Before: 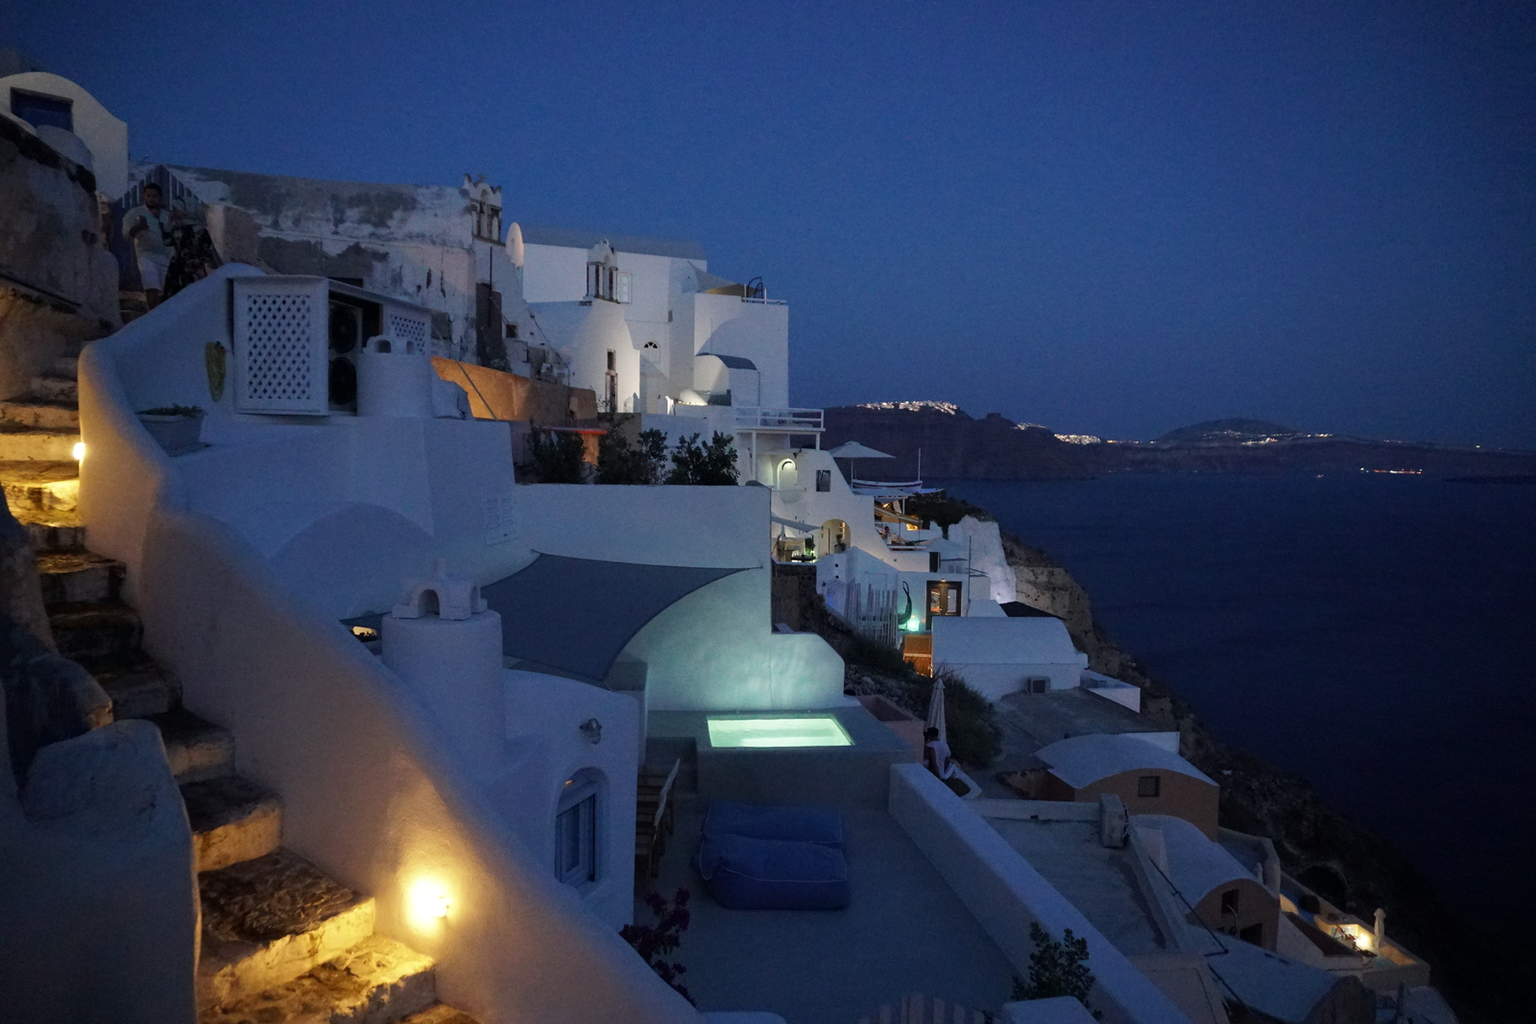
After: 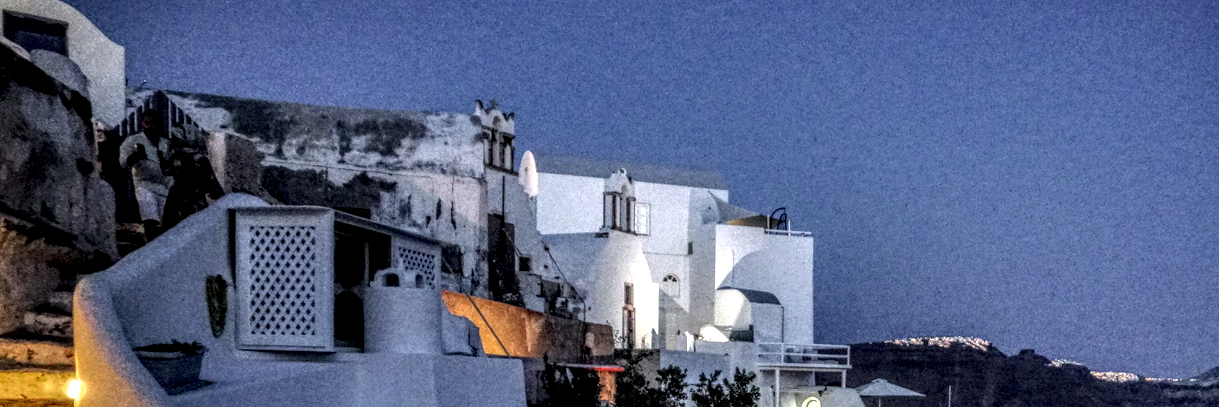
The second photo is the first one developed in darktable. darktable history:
local contrast: highlights 1%, shadows 6%, detail 300%, midtone range 0.295
tone equalizer: -8 EV -1.07 EV, -7 EV -0.979 EV, -6 EV -0.866 EV, -5 EV -0.599 EV, -3 EV 0.582 EV, -2 EV 0.887 EV, -1 EV 1 EV, +0 EV 1.08 EV
exposure: compensate highlight preservation false
crop: left 0.511%, top 7.63%, right 23.287%, bottom 54.187%
contrast equalizer: y [[0.509, 0.514, 0.523, 0.542, 0.578, 0.603], [0.5 ×6], [0.509, 0.514, 0.523, 0.542, 0.578, 0.603], [0.001, 0.002, 0.003, 0.005, 0.01, 0.013], [0.001, 0.002, 0.003, 0.005, 0.01, 0.013]], mix -0.205
color correction: highlights b* 0.015, saturation 0.981
color zones: curves: ch0 [(0, 0.48) (0.209, 0.398) (0.305, 0.332) (0.429, 0.493) (0.571, 0.5) (0.714, 0.5) (0.857, 0.5) (1, 0.48)]; ch1 [(0, 0.633) (0.143, 0.586) (0.286, 0.489) (0.429, 0.448) (0.571, 0.31) (0.714, 0.335) (0.857, 0.492) (1, 0.633)]; ch2 [(0, 0.448) (0.143, 0.498) (0.286, 0.5) (0.429, 0.5) (0.571, 0.5) (0.714, 0.5) (0.857, 0.5) (1, 0.448)]
shadows and highlights: shadows 58.51, soften with gaussian
